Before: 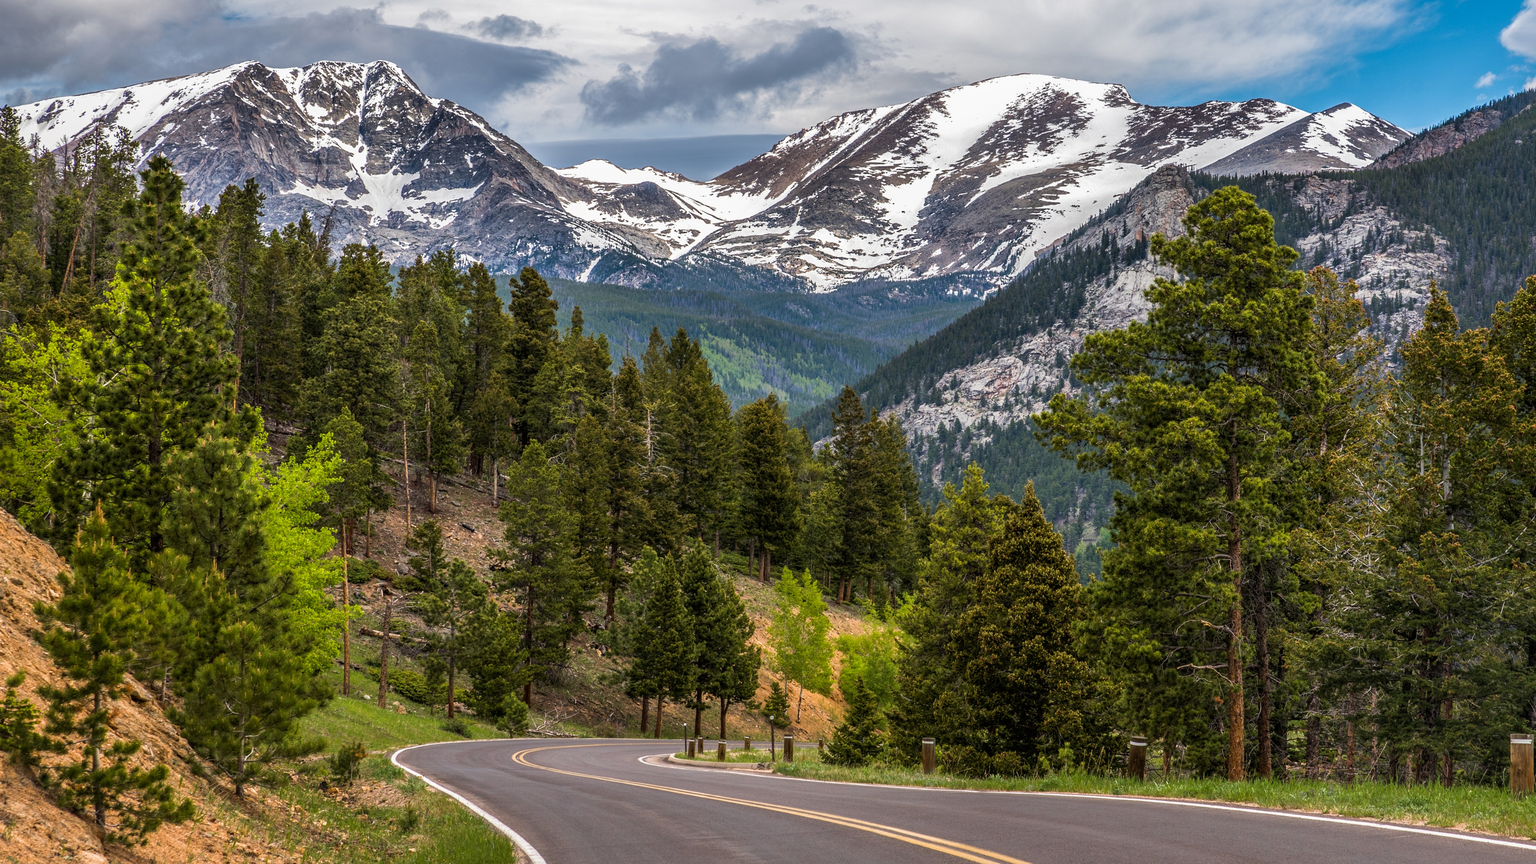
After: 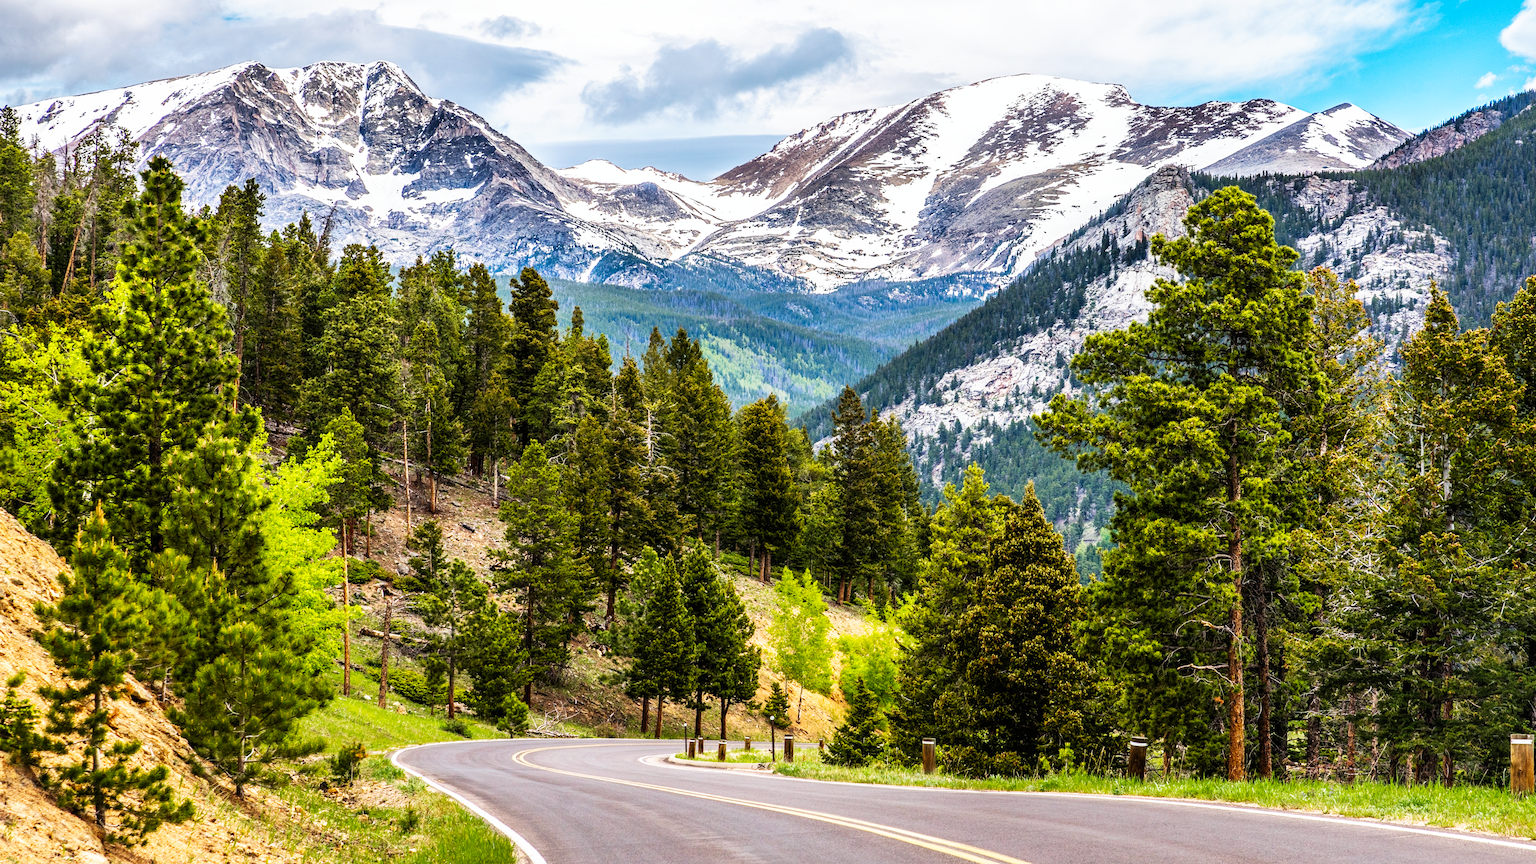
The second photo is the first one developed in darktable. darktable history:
white balance: red 0.982, blue 1.018
base curve: curves: ch0 [(0, 0) (0.007, 0.004) (0.027, 0.03) (0.046, 0.07) (0.207, 0.54) (0.442, 0.872) (0.673, 0.972) (1, 1)], preserve colors none
